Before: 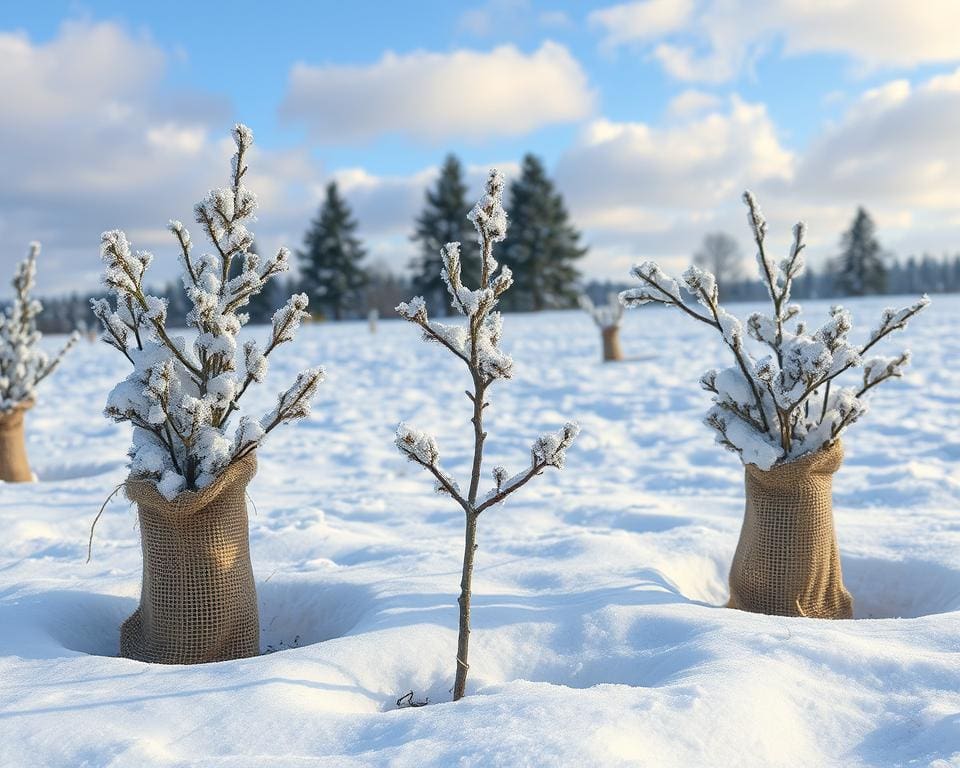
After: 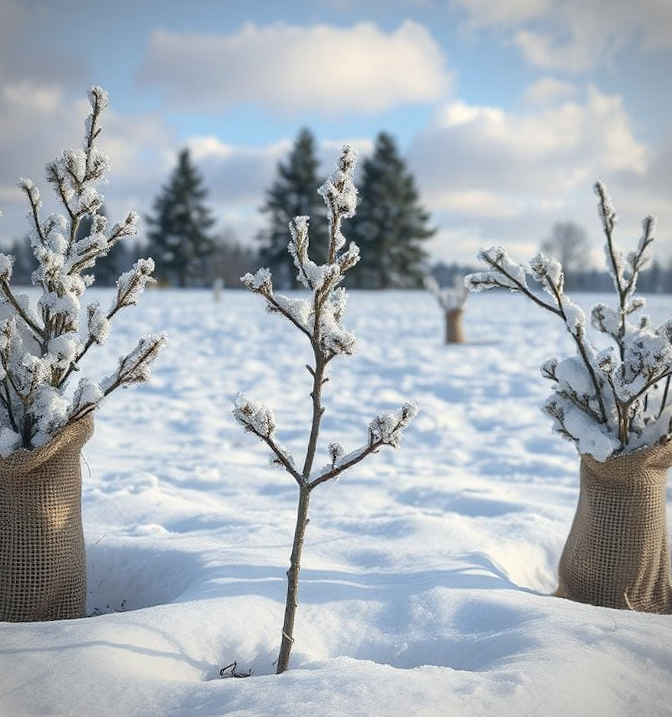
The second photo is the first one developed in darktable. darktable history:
crop and rotate: angle -3.27°, left 14.277%, top 0.028%, right 10.766%, bottom 0.028%
vignetting: on, module defaults
color correction: saturation 0.8
